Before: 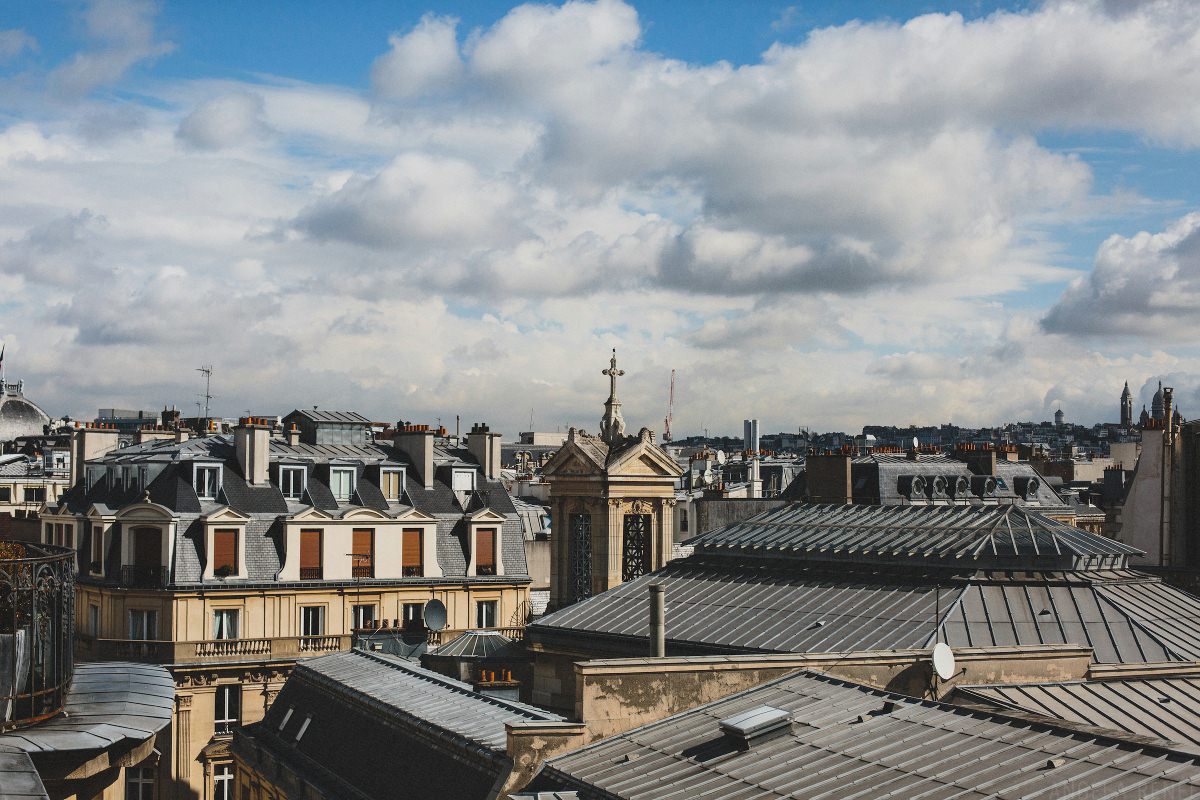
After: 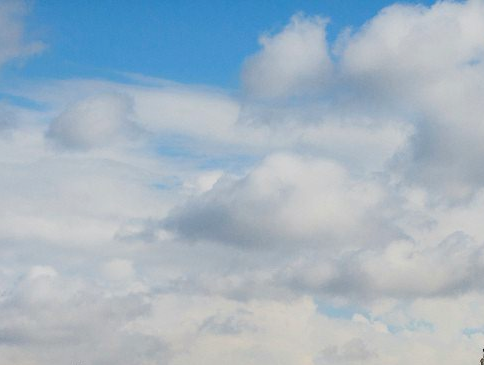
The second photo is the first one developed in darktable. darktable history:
crop and rotate: left 10.911%, top 0.054%, right 48.683%, bottom 54.213%
contrast brightness saturation: contrast -0.098, brightness 0.04, saturation 0.079
